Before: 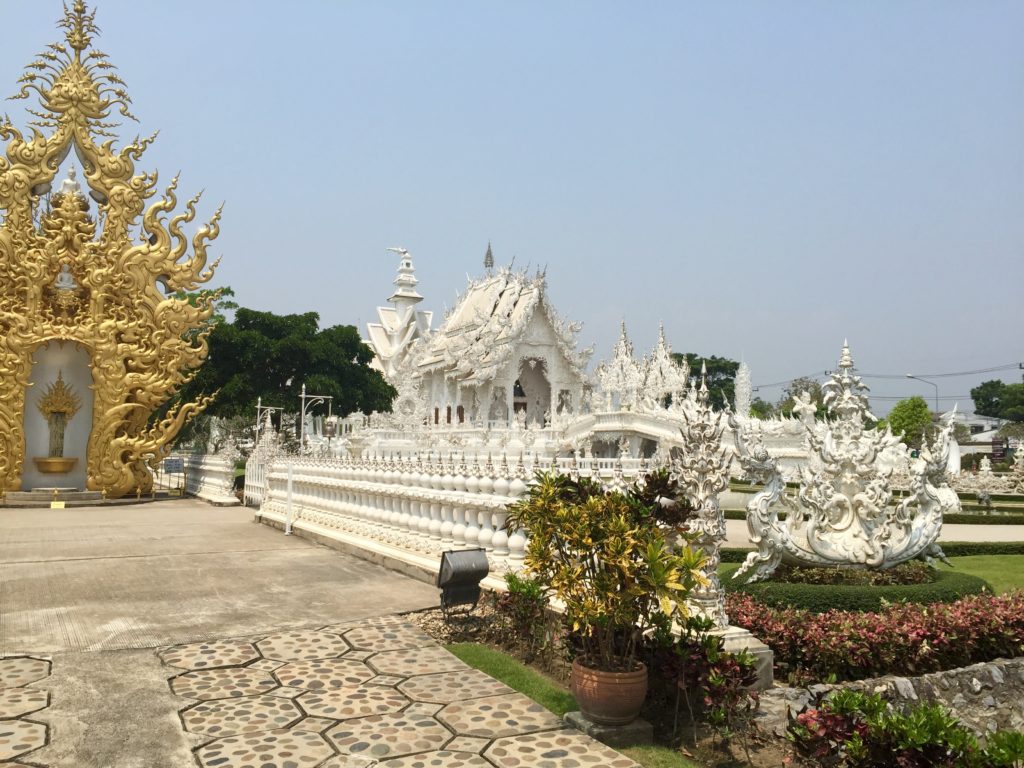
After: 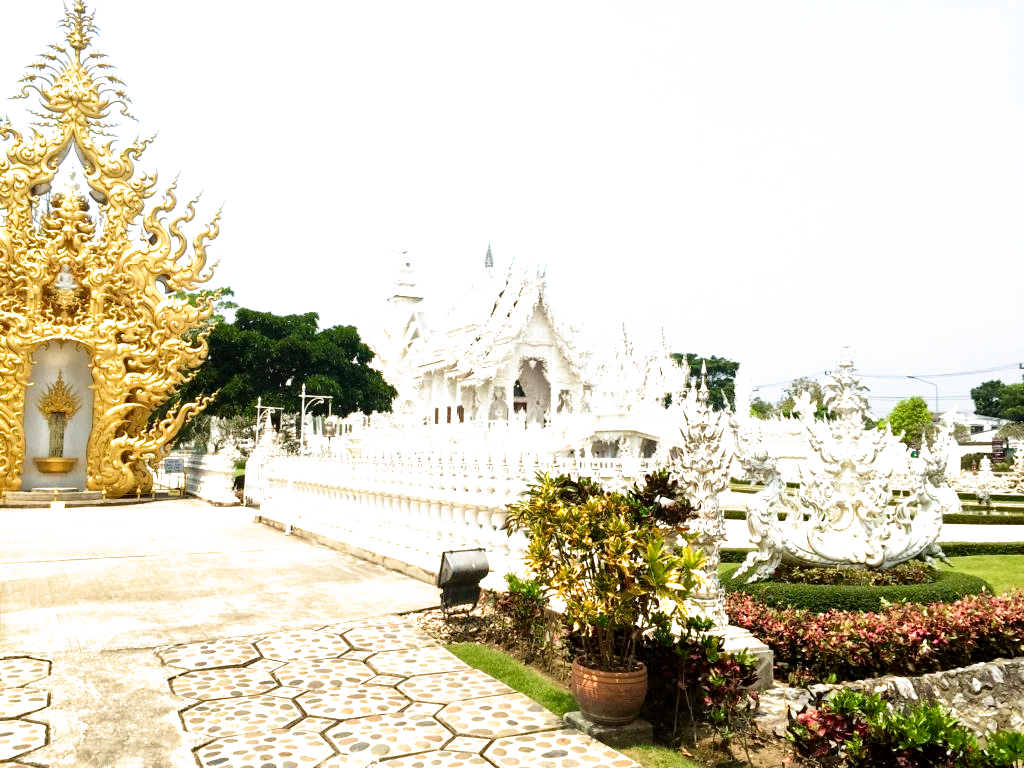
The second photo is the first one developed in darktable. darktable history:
exposure: black level correction 0, exposure 1 EV, compensate exposure bias true, compensate highlight preservation false
color balance: on, module defaults
filmic rgb: black relative exposure -8.7 EV, white relative exposure 2.7 EV, threshold 3 EV, target black luminance 0%, hardness 6.25, latitude 76.53%, contrast 1.326, shadows ↔ highlights balance -0.349%, preserve chrominance no, color science v4 (2020), enable highlight reconstruction true
